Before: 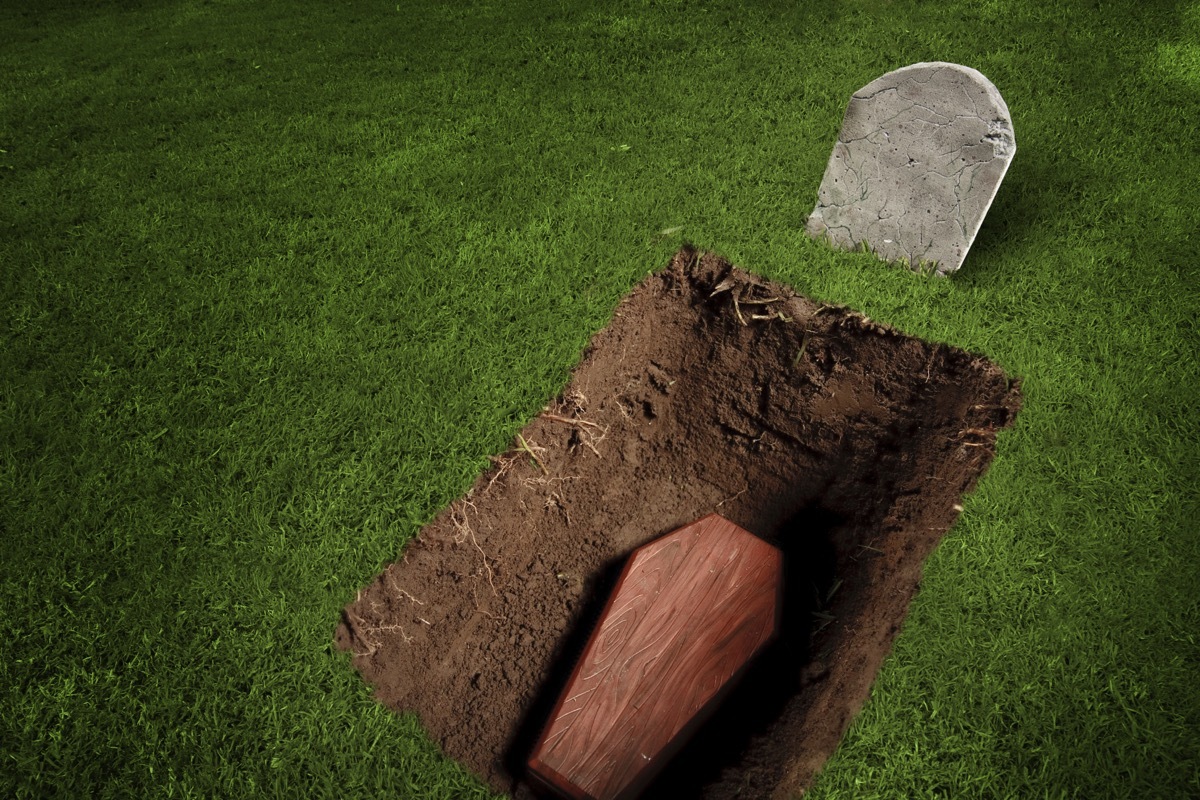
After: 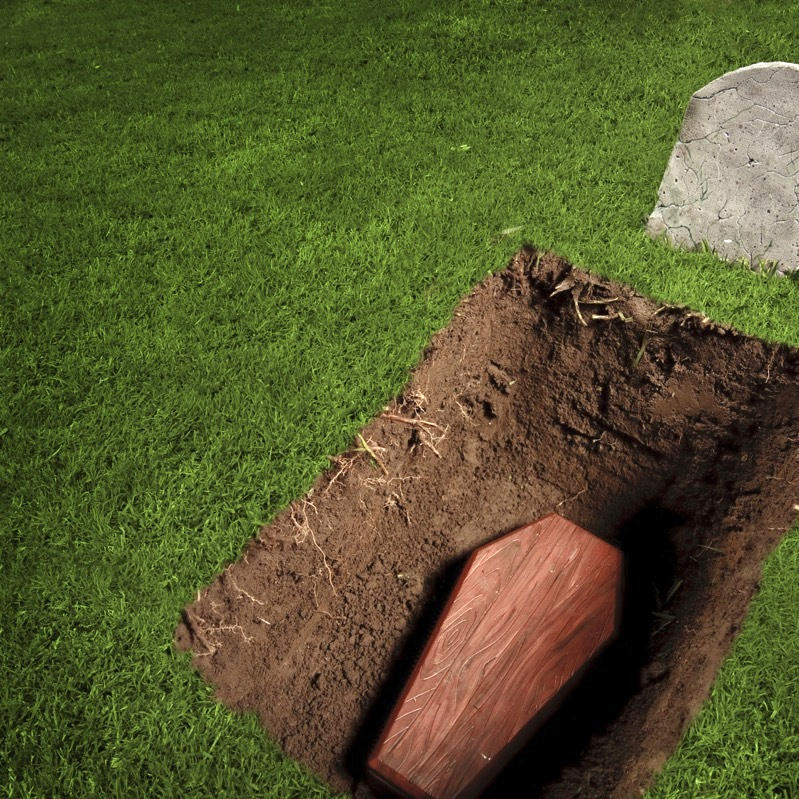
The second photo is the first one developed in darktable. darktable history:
crop and rotate: left 13.409%, right 19.924%
exposure: exposure 0.6 EV, compensate highlight preservation false
